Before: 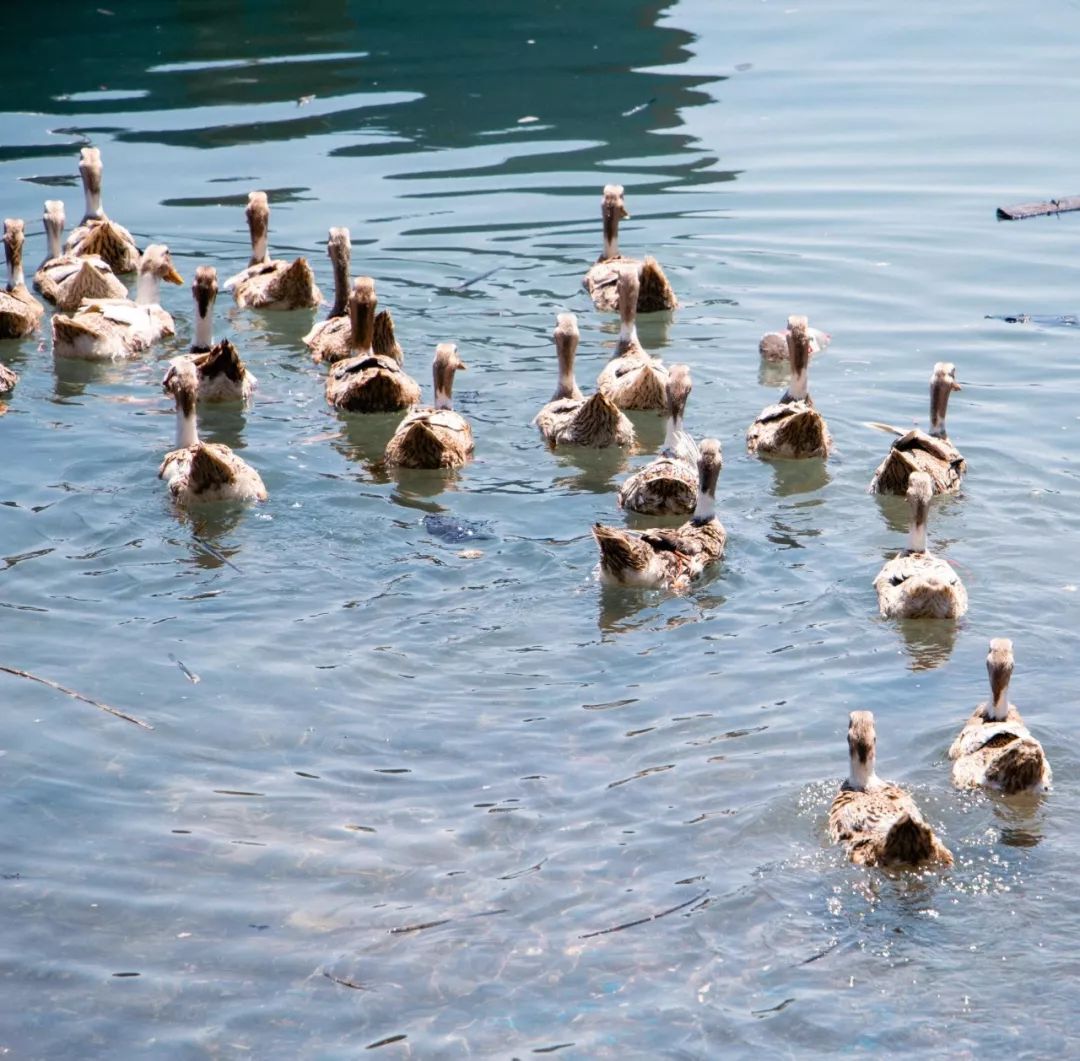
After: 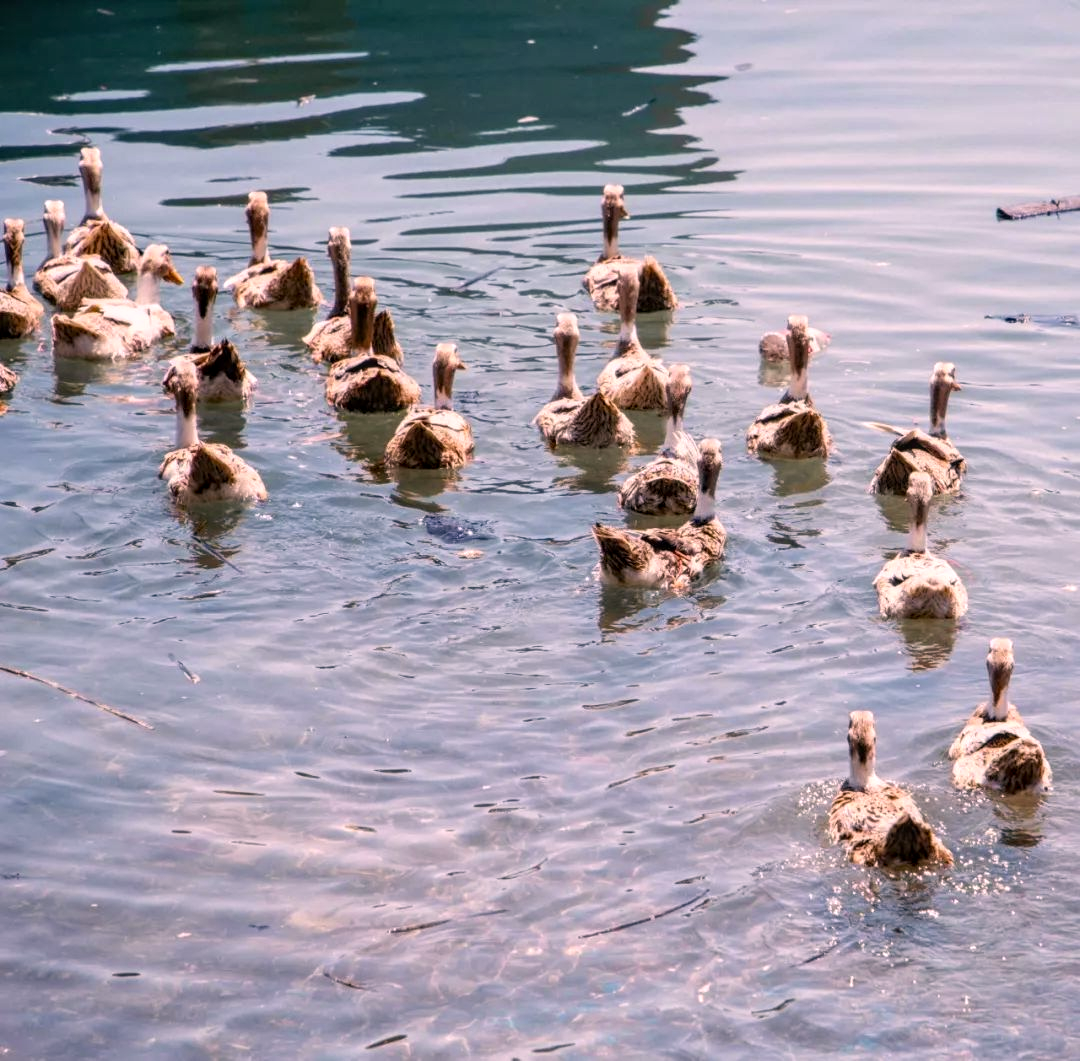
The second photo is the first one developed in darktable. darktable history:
local contrast: on, module defaults
color correction: highlights a* 12.81, highlights b* 5.54
color balance rgb: linear chroma grading › global chroma 0.706%, perceptual saturation grading › global saturation 10.198%
